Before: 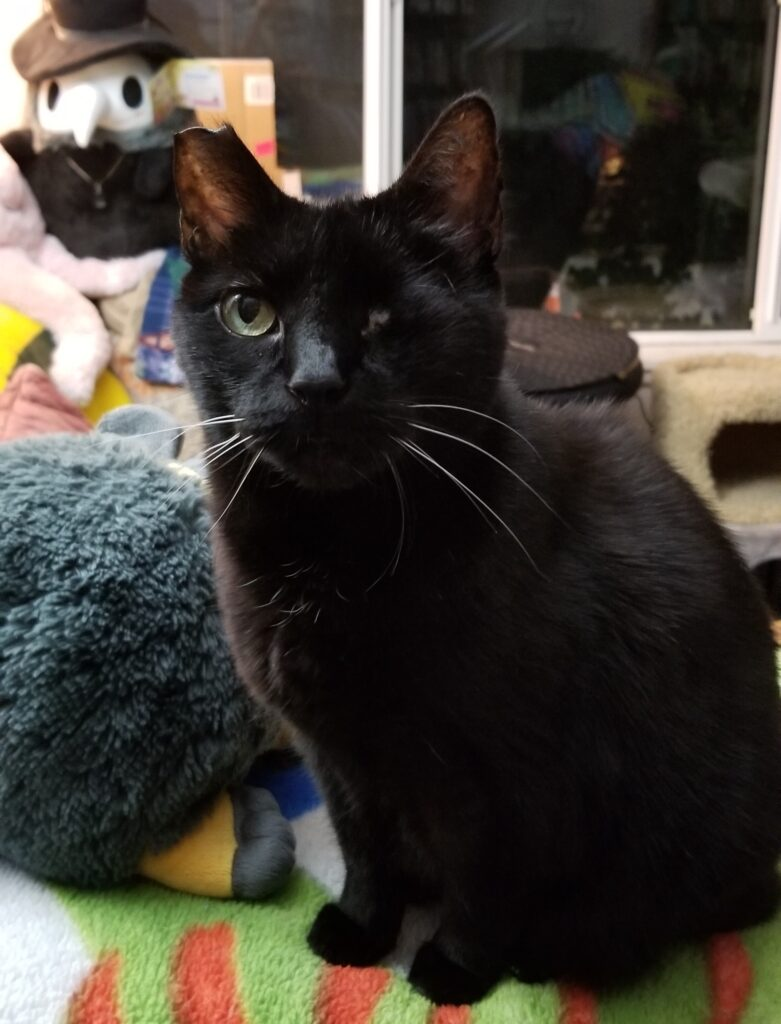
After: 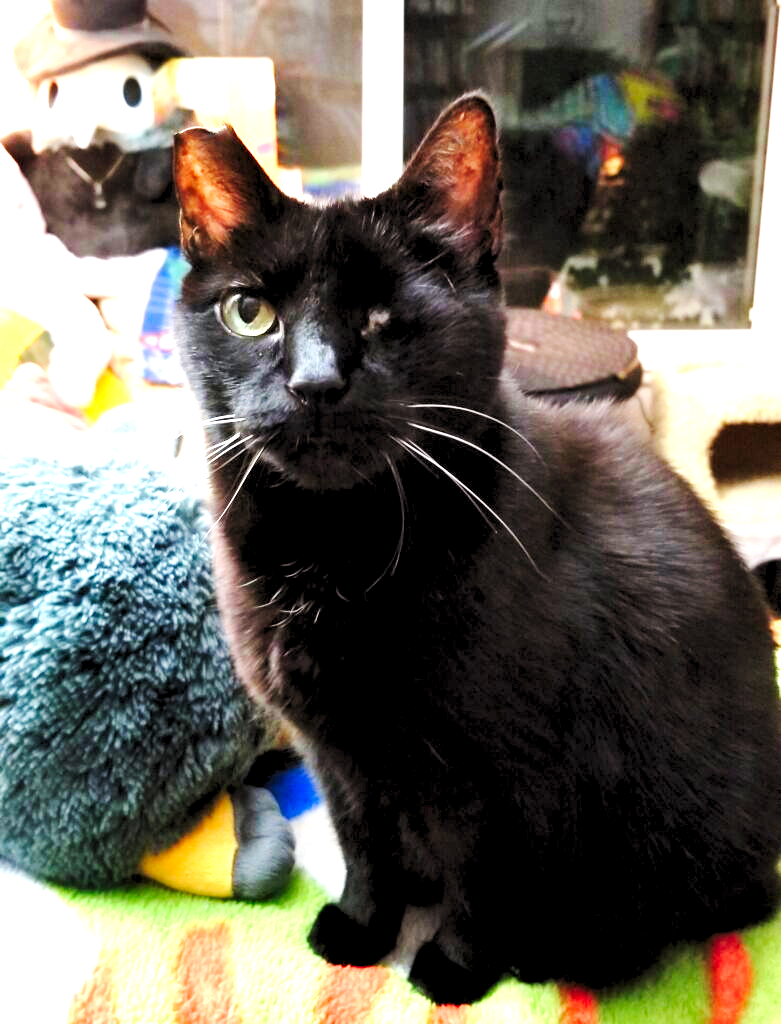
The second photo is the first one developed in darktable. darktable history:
exposure: exposure 0.639 EV, compensate exposure bias true, compensate highlight preservation false
levels: levels [0.036, 0.364, 0.827]
base curve: curves: ch0 [(0, 0) (0.028, 0.03) (0.121, 0.232) (0.46, 0.748) (0.859, 0.968) (1, 1)], preserve colors none
